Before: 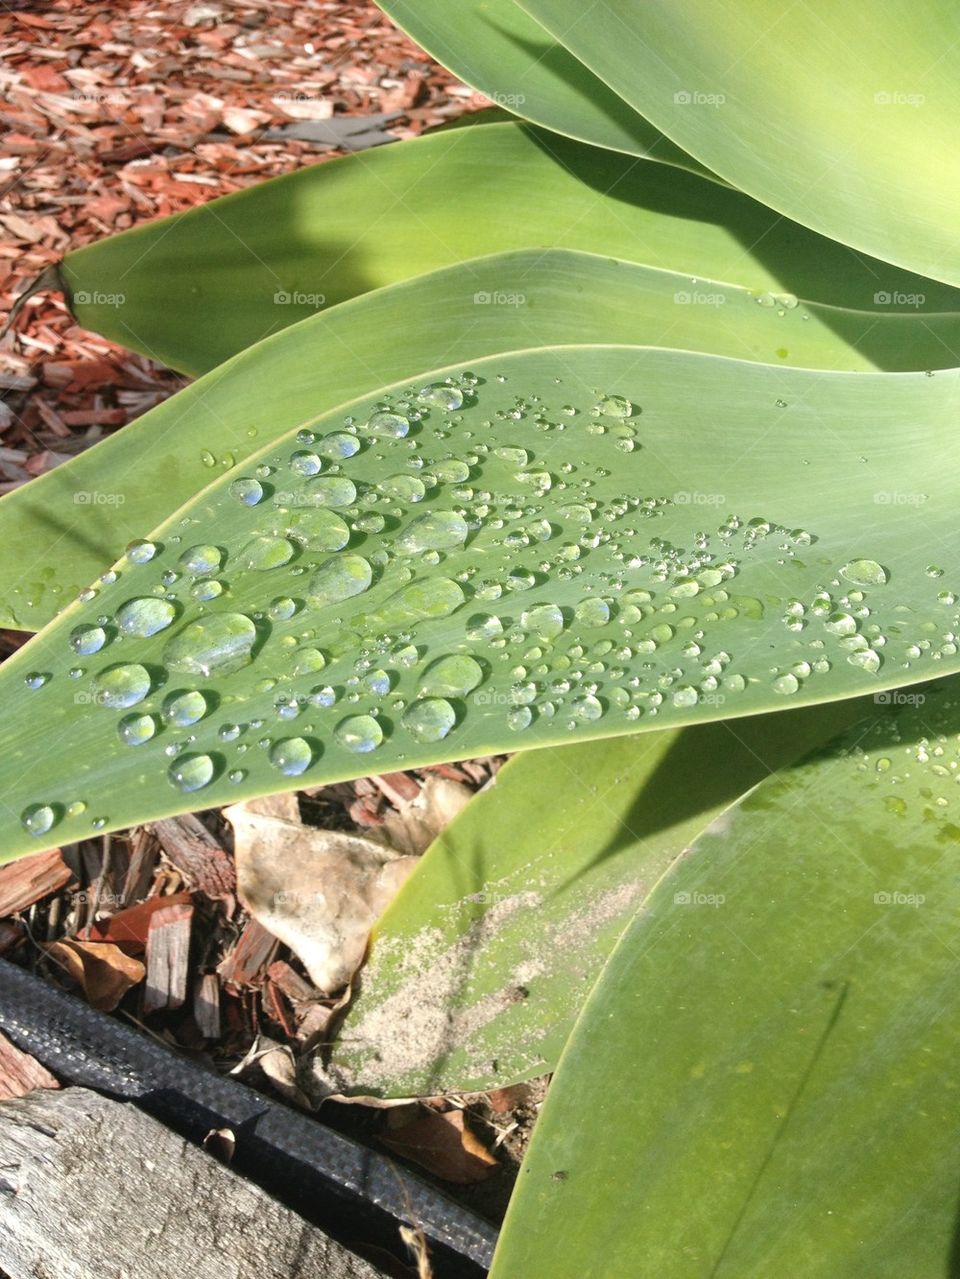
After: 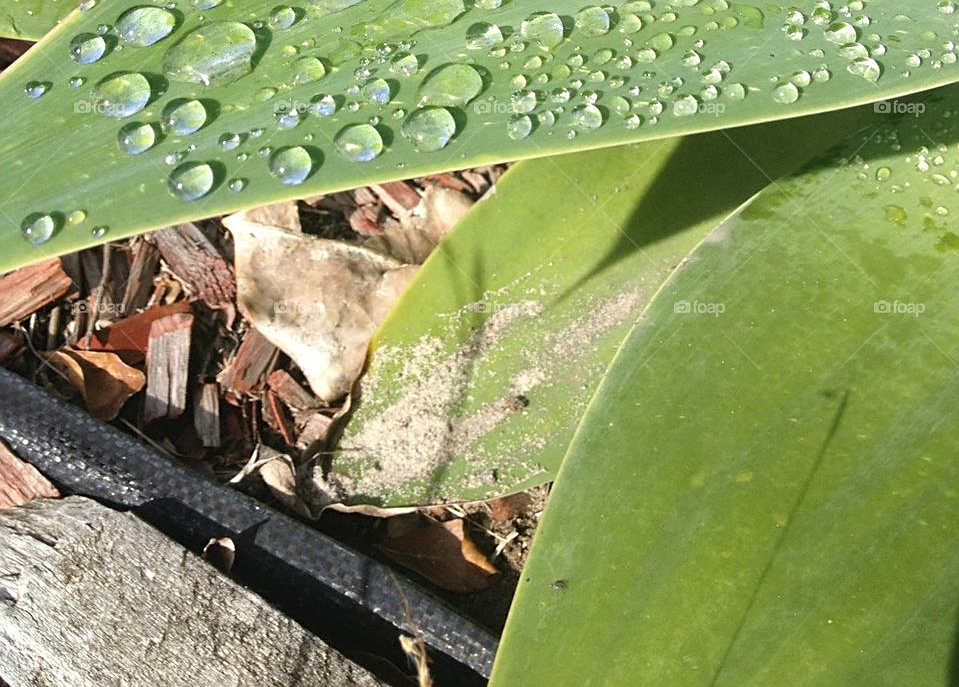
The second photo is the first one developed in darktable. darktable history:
crop and rotate: top 46.237%
sharpen: on, module defaults
exposure: compensate exposure bias true, compensate highlight preservation false
